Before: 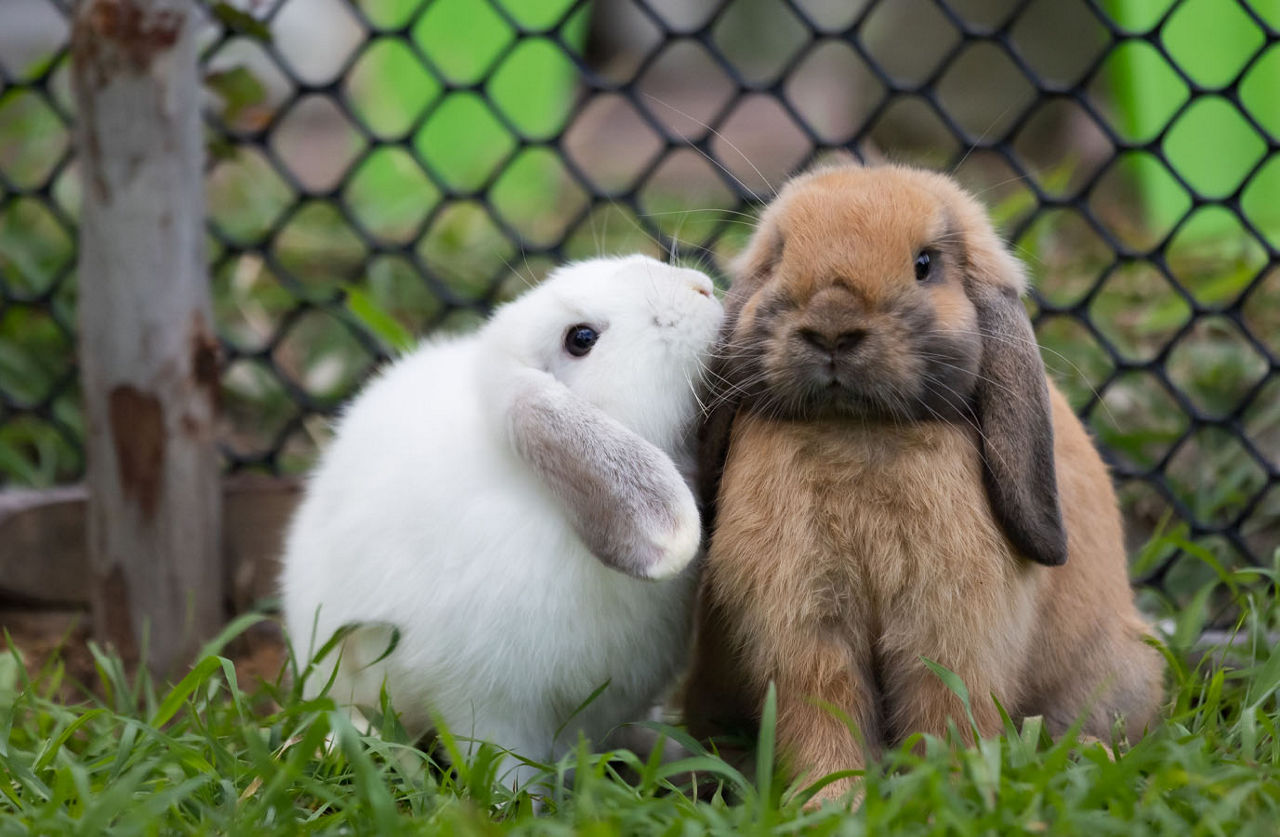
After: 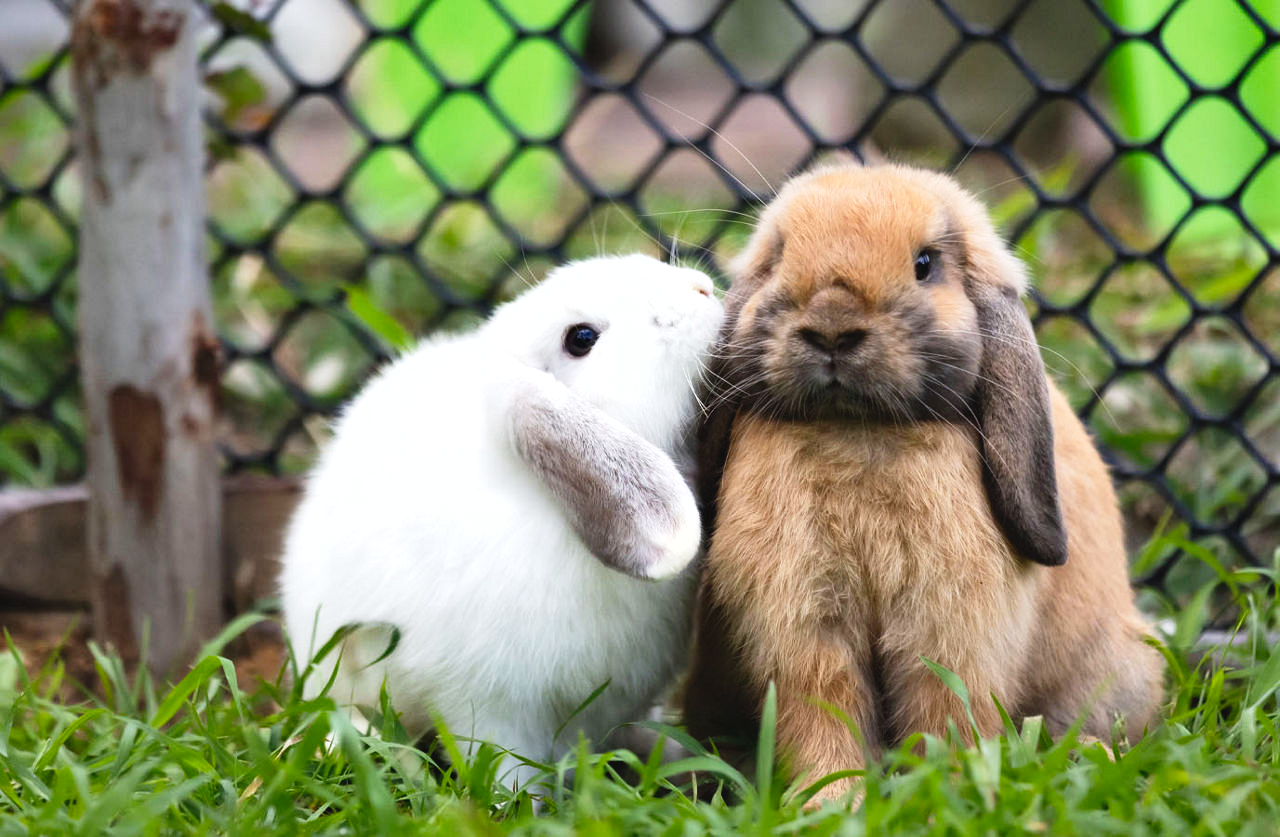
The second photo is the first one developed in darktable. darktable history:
tone curve: curves: ch0 [(0.001, 0.034) (0.115, 0.093) (0.251, 0.232) (0.382, 0.397) (0.652, 0.719) (0.802, 0.876) (1, 0.998)]; ch1 [(0, 0) (0.384, 0.324) (0.472, 0.466) (0.504, 0.5) (0.517, 0.533) (0.547, 0.564) (0.582, 0.628) (0.657, 0.727) (1, 1)]; ch2 [(0, 0) (0.278, 0.232) (0.5, 0.5) (0.531, 0.552) (0.61, 0.653) (1, 1)], preserve colors none
shadows and highlights: low approximation 0.01, soften with gaussian
exposure: black level correction 0, exposure 0.499 EV, compensate highlight preservation false
